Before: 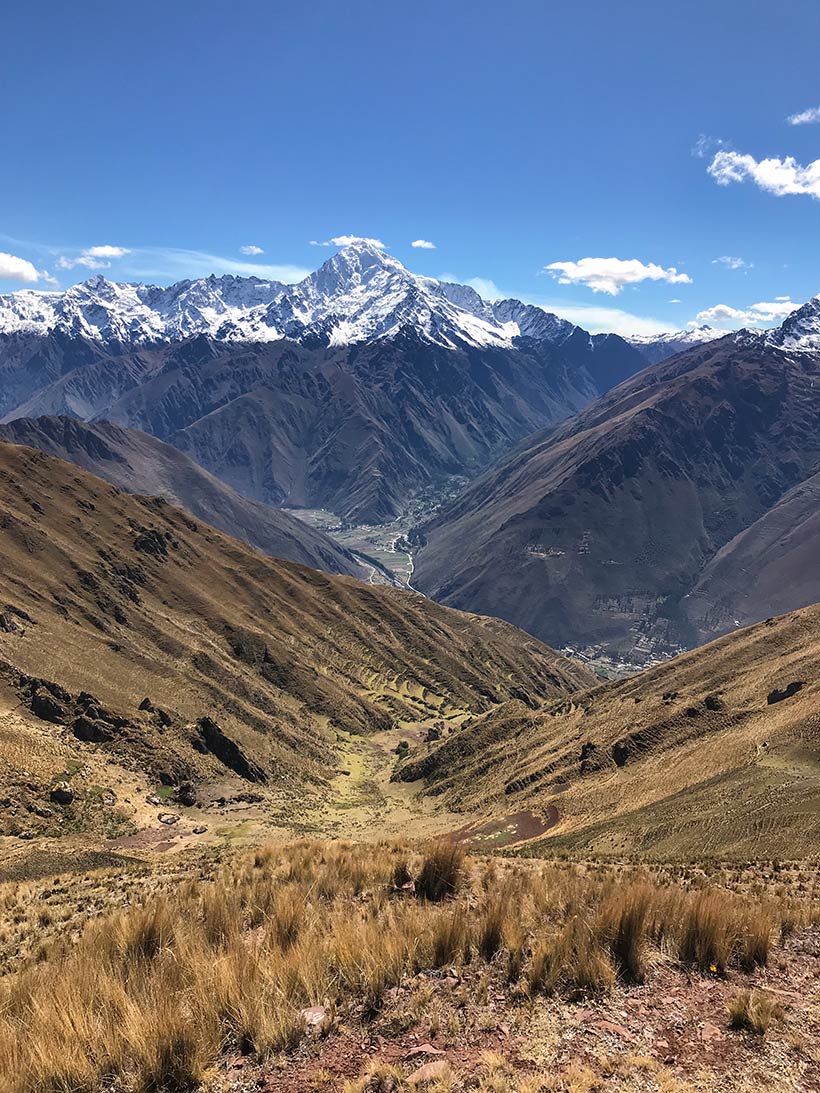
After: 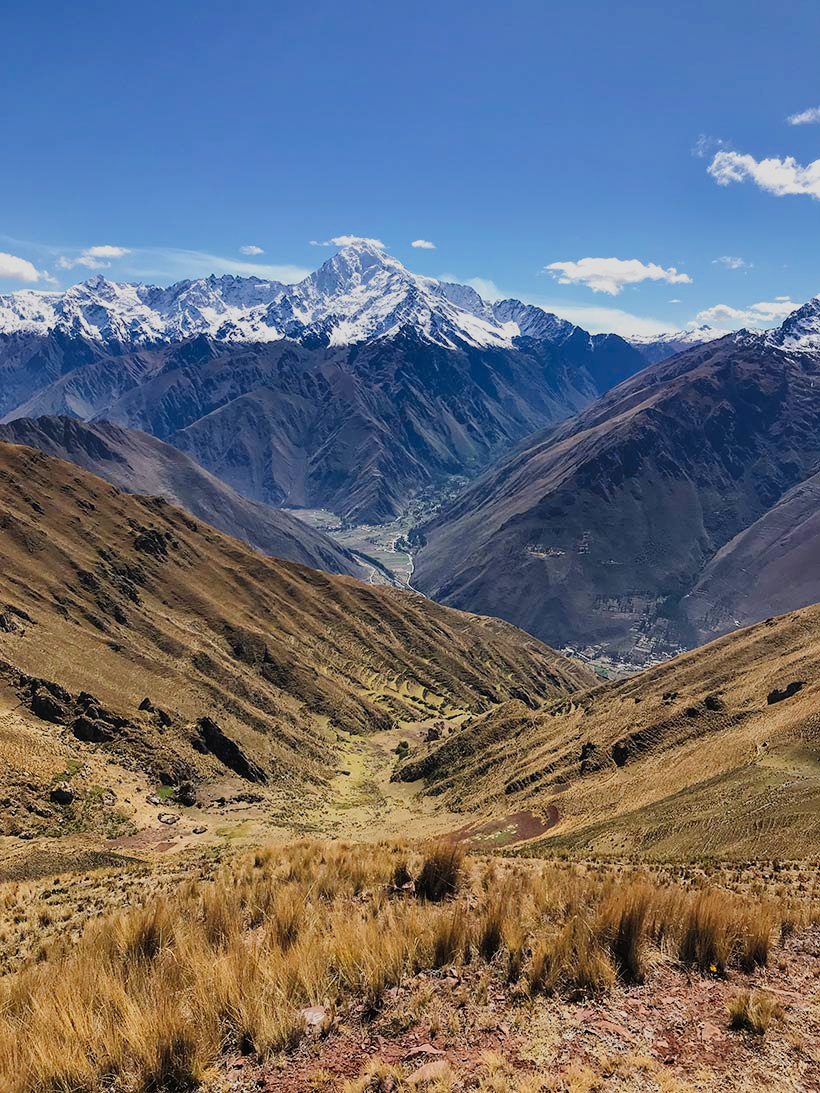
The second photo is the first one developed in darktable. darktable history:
tone curve: curves: ch0 [(0, 0) (0.003, 0.018) (0.011, 0.019) (0.025, 0.024) (0.044, 0.037) (0.069, 0.053) (0.1, 0.075) (0.136, 0.105) (0.177, 0.136) (0.224, 0.179) (0.277, 0.244) (0.335, 0.319) (0.399, 0.4) (0.468, 0.495) (0.543, 0.58) (0.623, 0.671) (0.709, 0.757) (0.801, 0.838) (0.898, 0.913) (1, 1)], preserve colors none
filmic rgb: middle gray luminance 18.42%, black relative exposure -10.5 EV, white relative exposure 3.4 EV, threshold 6 EV, target black luminance 0%, hardness 6.03, latitude 99%, contrast 0.847, shadows ↔ highlights balance 0.505%, add noise in highlights 0, preserve chrominance max RGB, color science v3 (2019), use custom middle-gray values true, iterations of high-quality reconstruction 0, contrast in highlights soft, enable highlight reconstruction true
